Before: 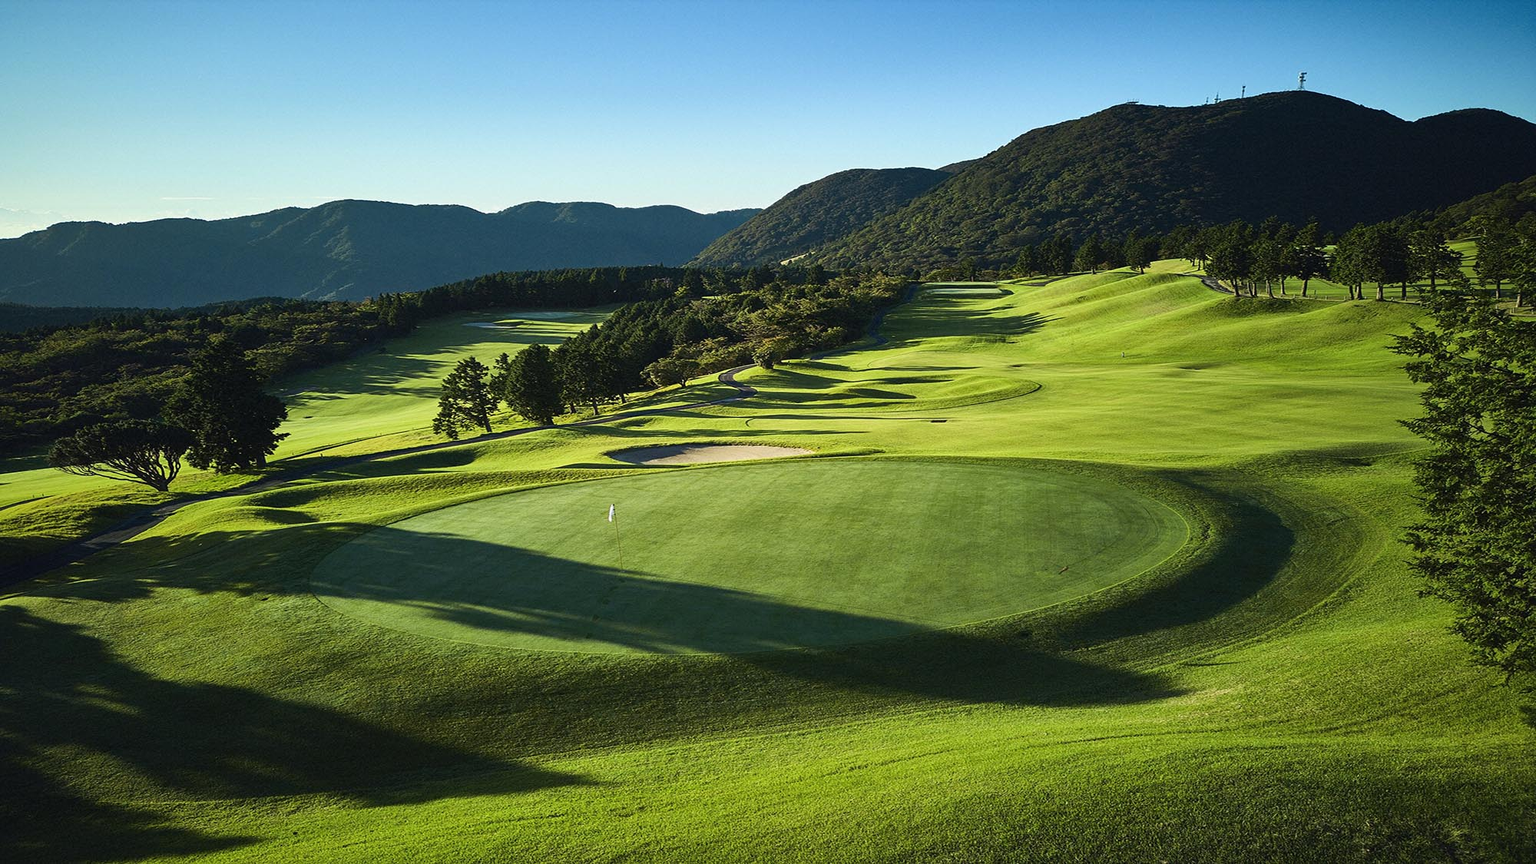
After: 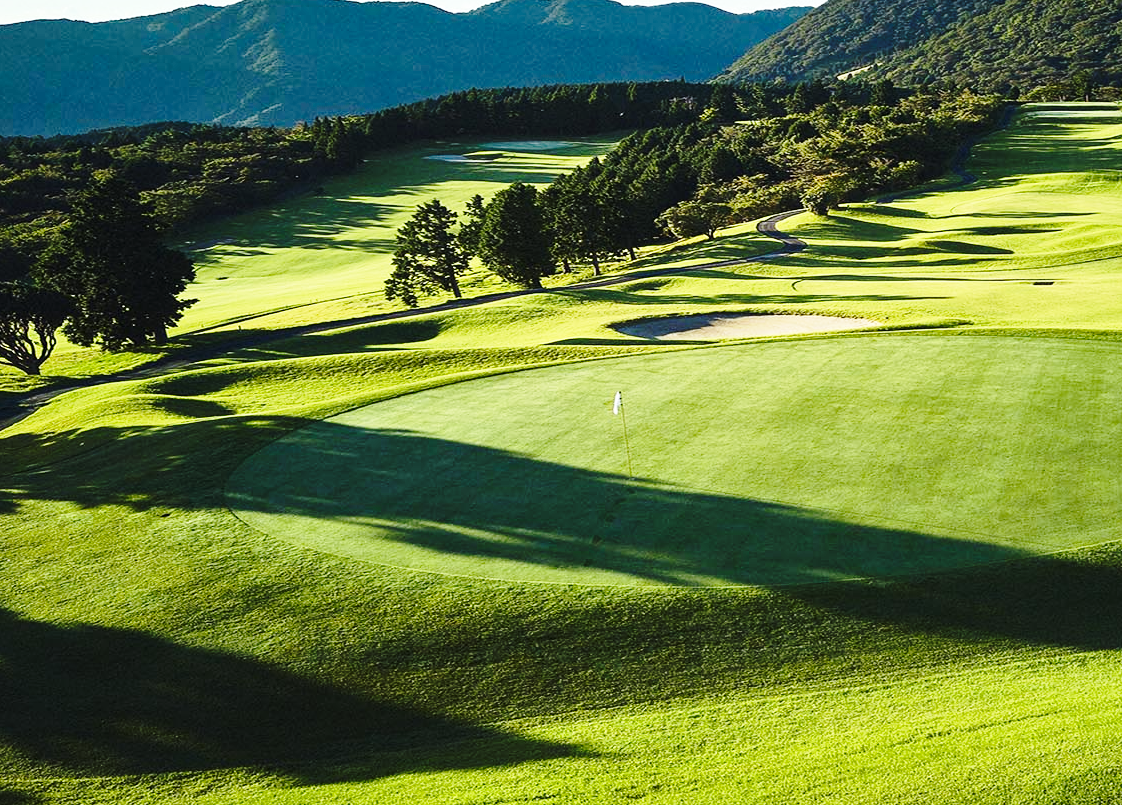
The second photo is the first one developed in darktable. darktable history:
crop: left 8.992%, top 23.629%, right 34.864%, bottom 4.765%
base curve: curves: ch0 [(0, 0) (0.032, 0.037) (0.105, 0.228) (0.435, 0.76) (0.856, 0.983) (1, 1)], preserve colors none
